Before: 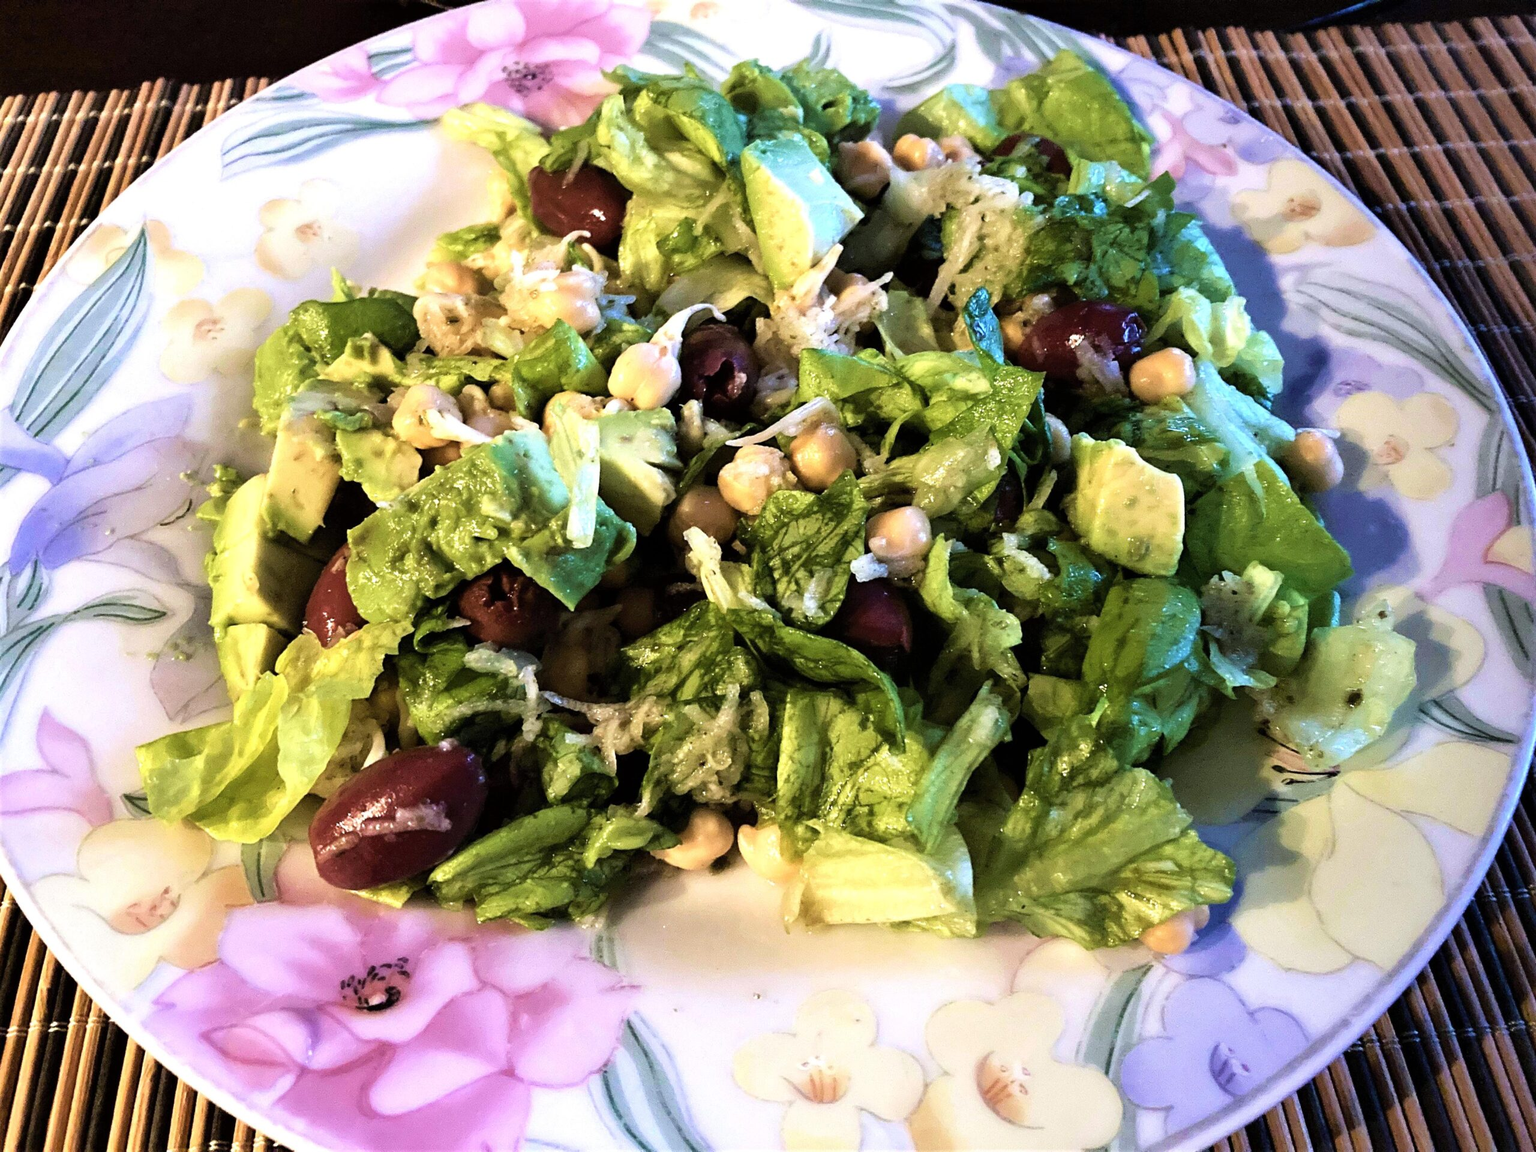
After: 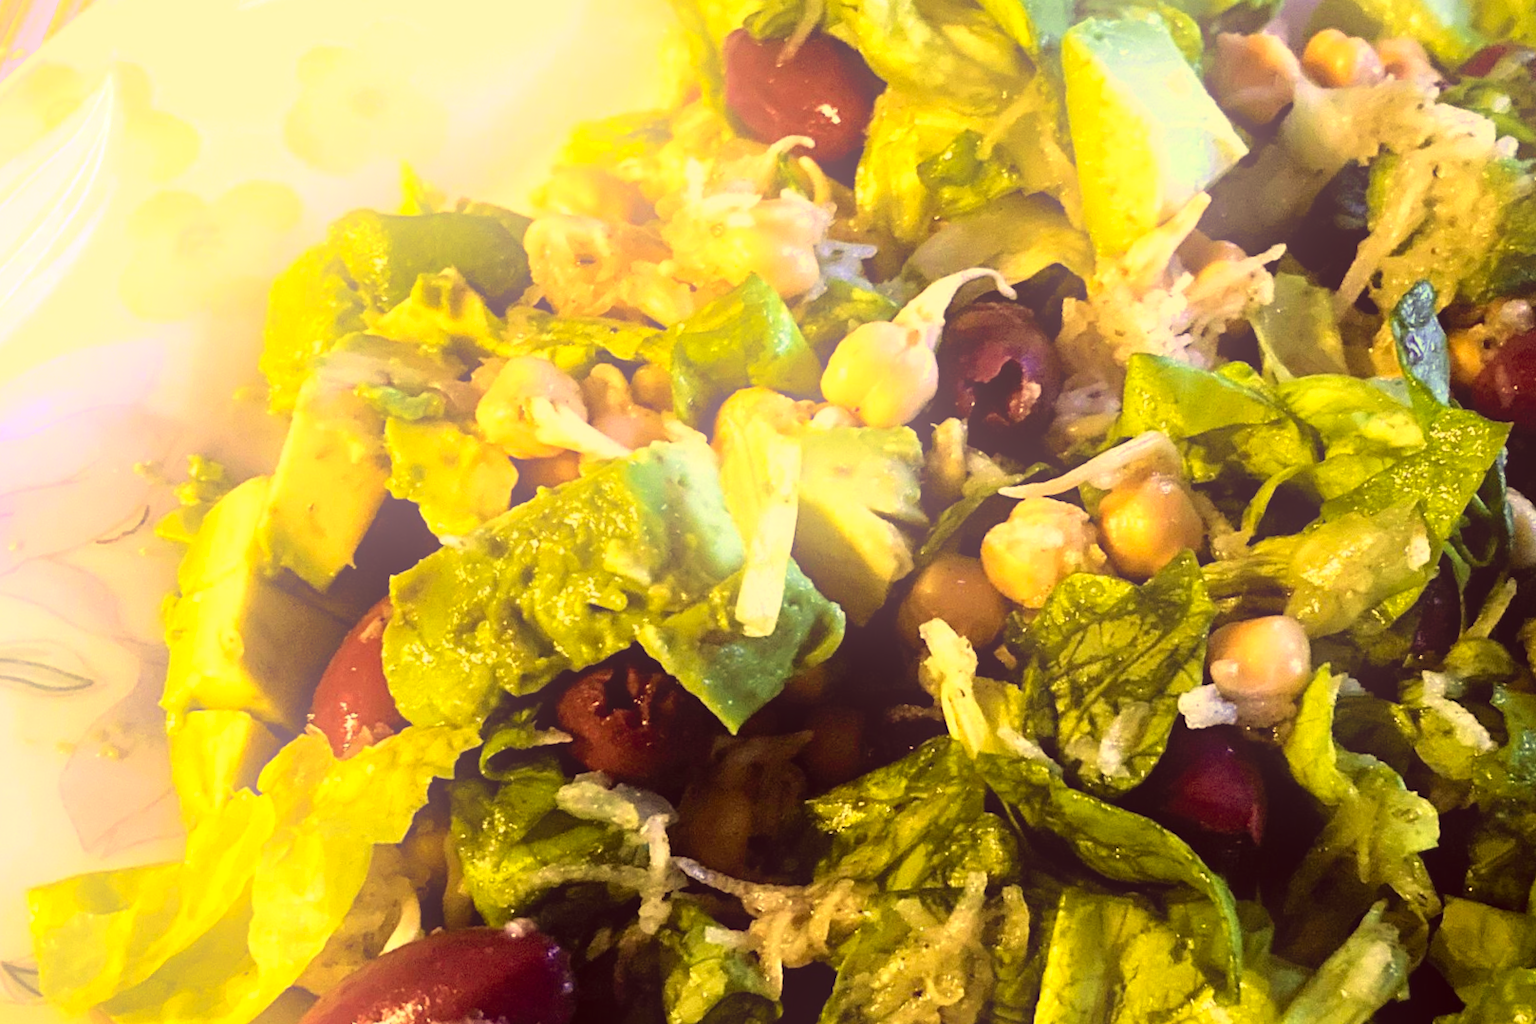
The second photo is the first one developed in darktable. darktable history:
bloom: on, module defaults
color correction: highlights a* 10.12, highlights b* 39.04, shadows a* 14.62, shadows b* 3.37
exposure: black level correction 0.001, compensate highlight preservation false
crop and rotate: angle -4.99°, left 2.122%, top 6.945%, right 27.566%, bottom 30.519%
